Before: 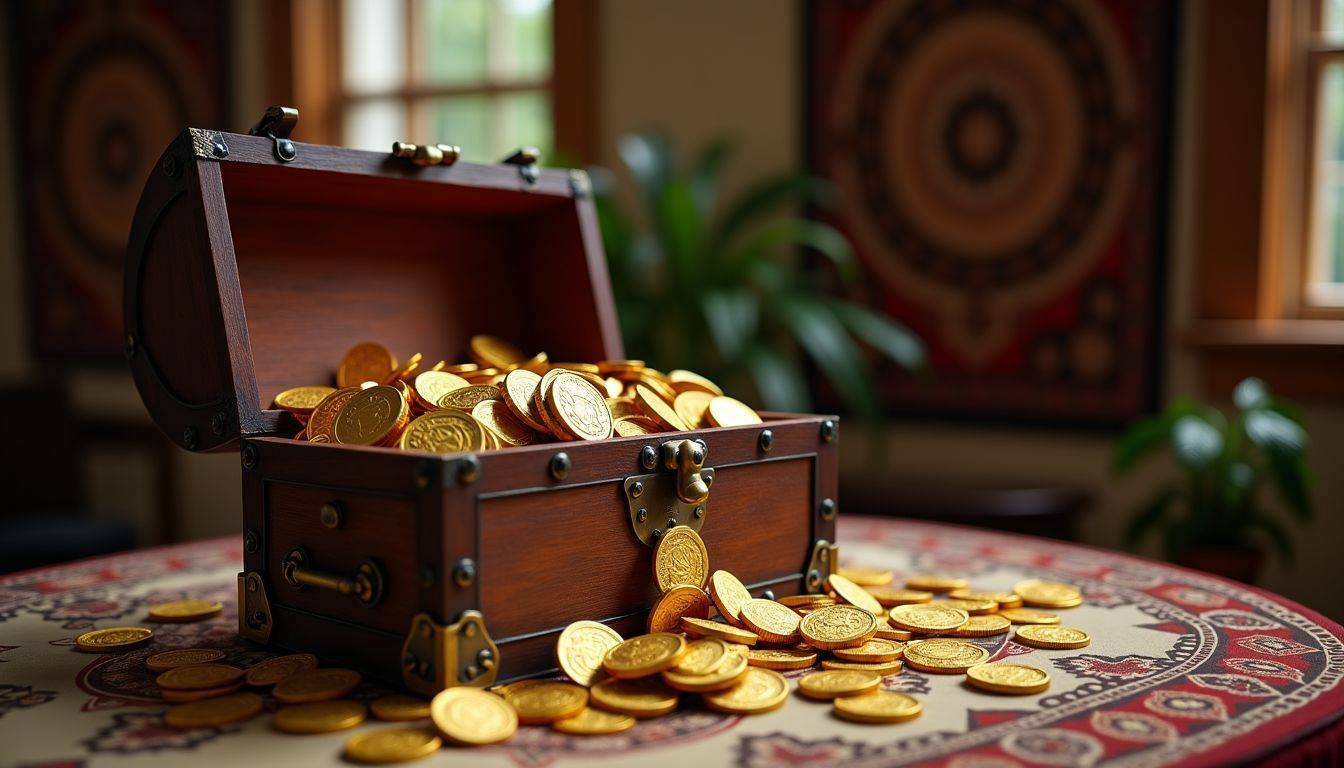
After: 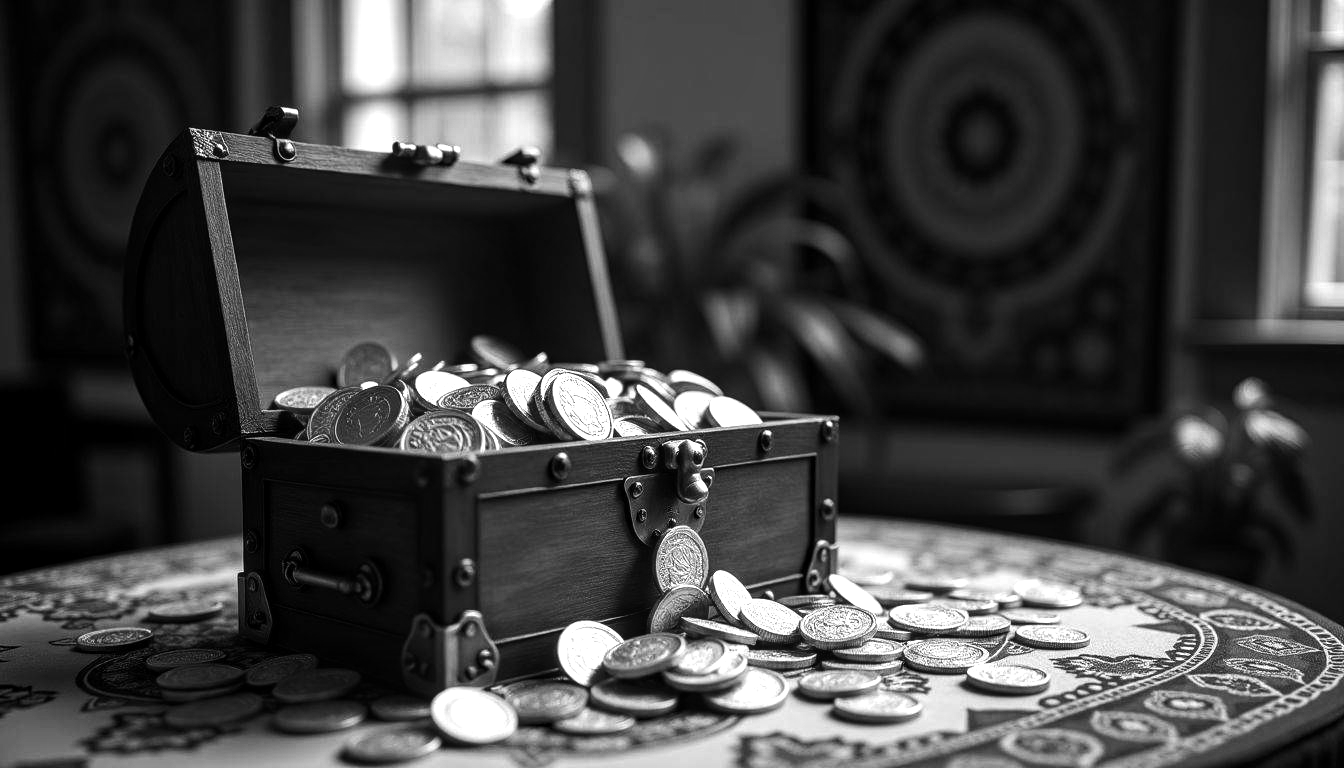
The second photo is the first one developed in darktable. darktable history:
local contrast: on, module defaults
tone equalizer: -8 EV -0.75 EV, -7 EV -0.7 EV, -6 EV -0.6 EV, -5 EV -0.4 EV, -3 EV 0.4 EV, -2 EV 0.6 EV, -1 EV 0.7 EV, +0 EV 0.75 EV, edges refinement/feathering 500, mask exposure compensation -1.57 EV, preserve details no
monochrome: on, module defaults
